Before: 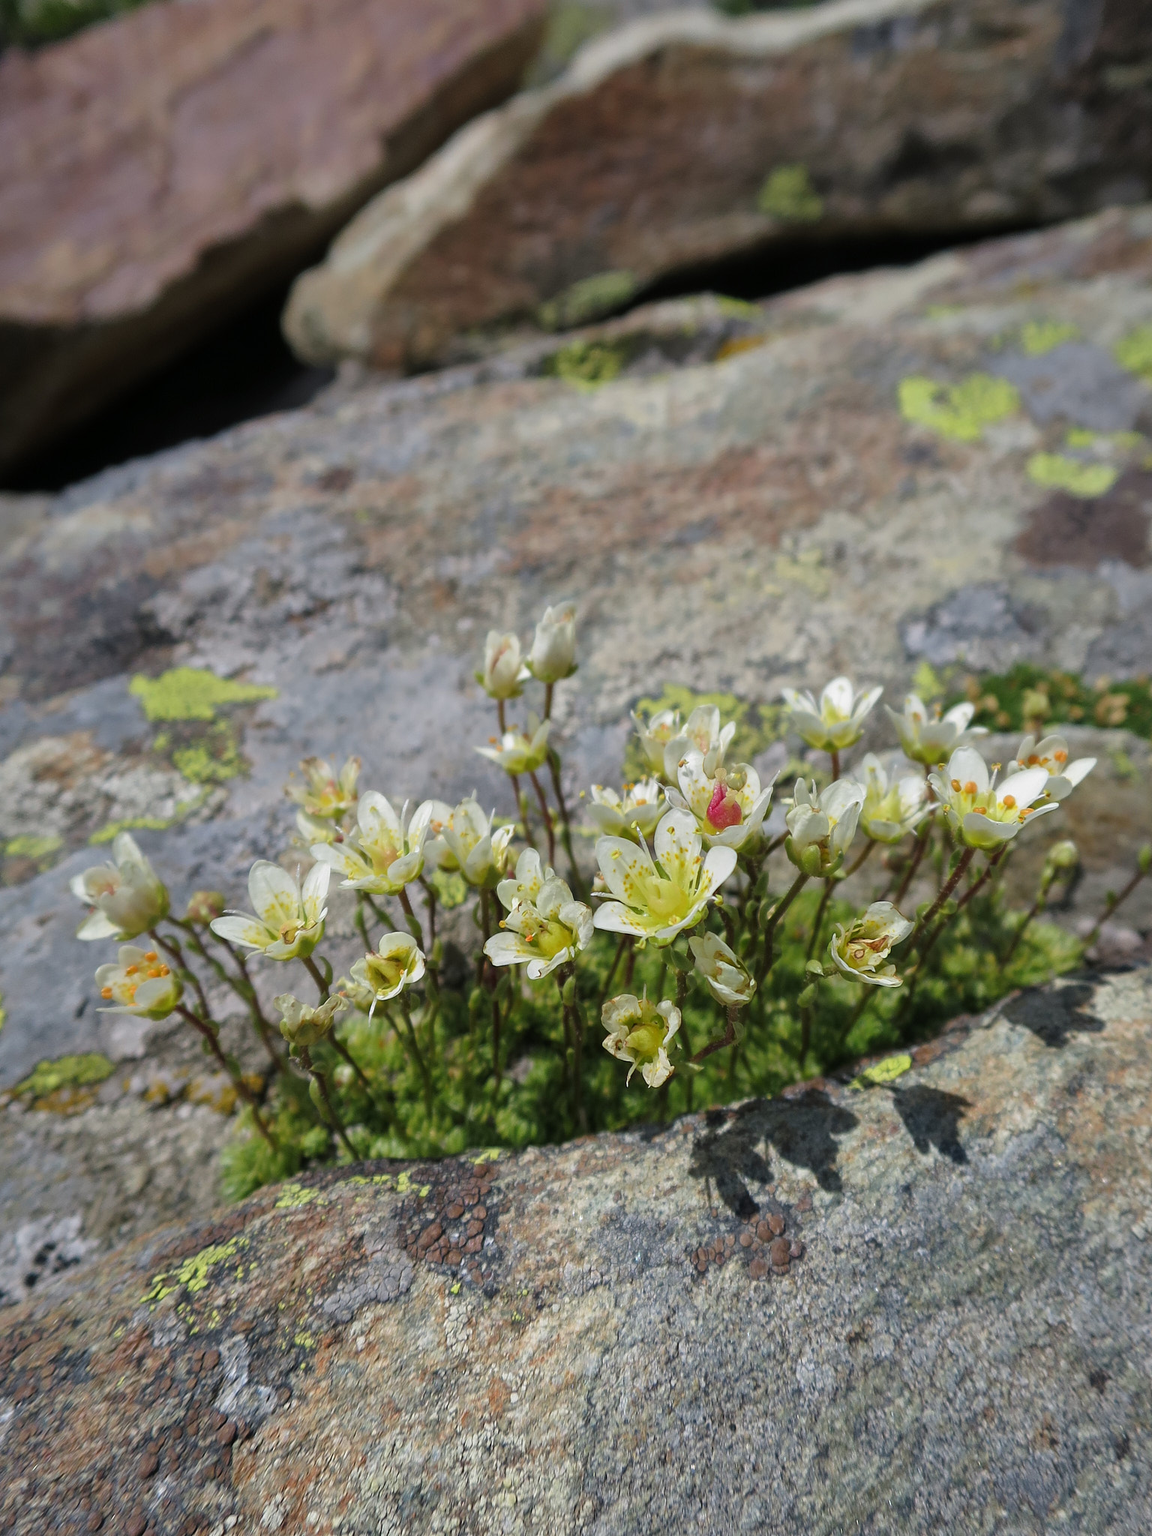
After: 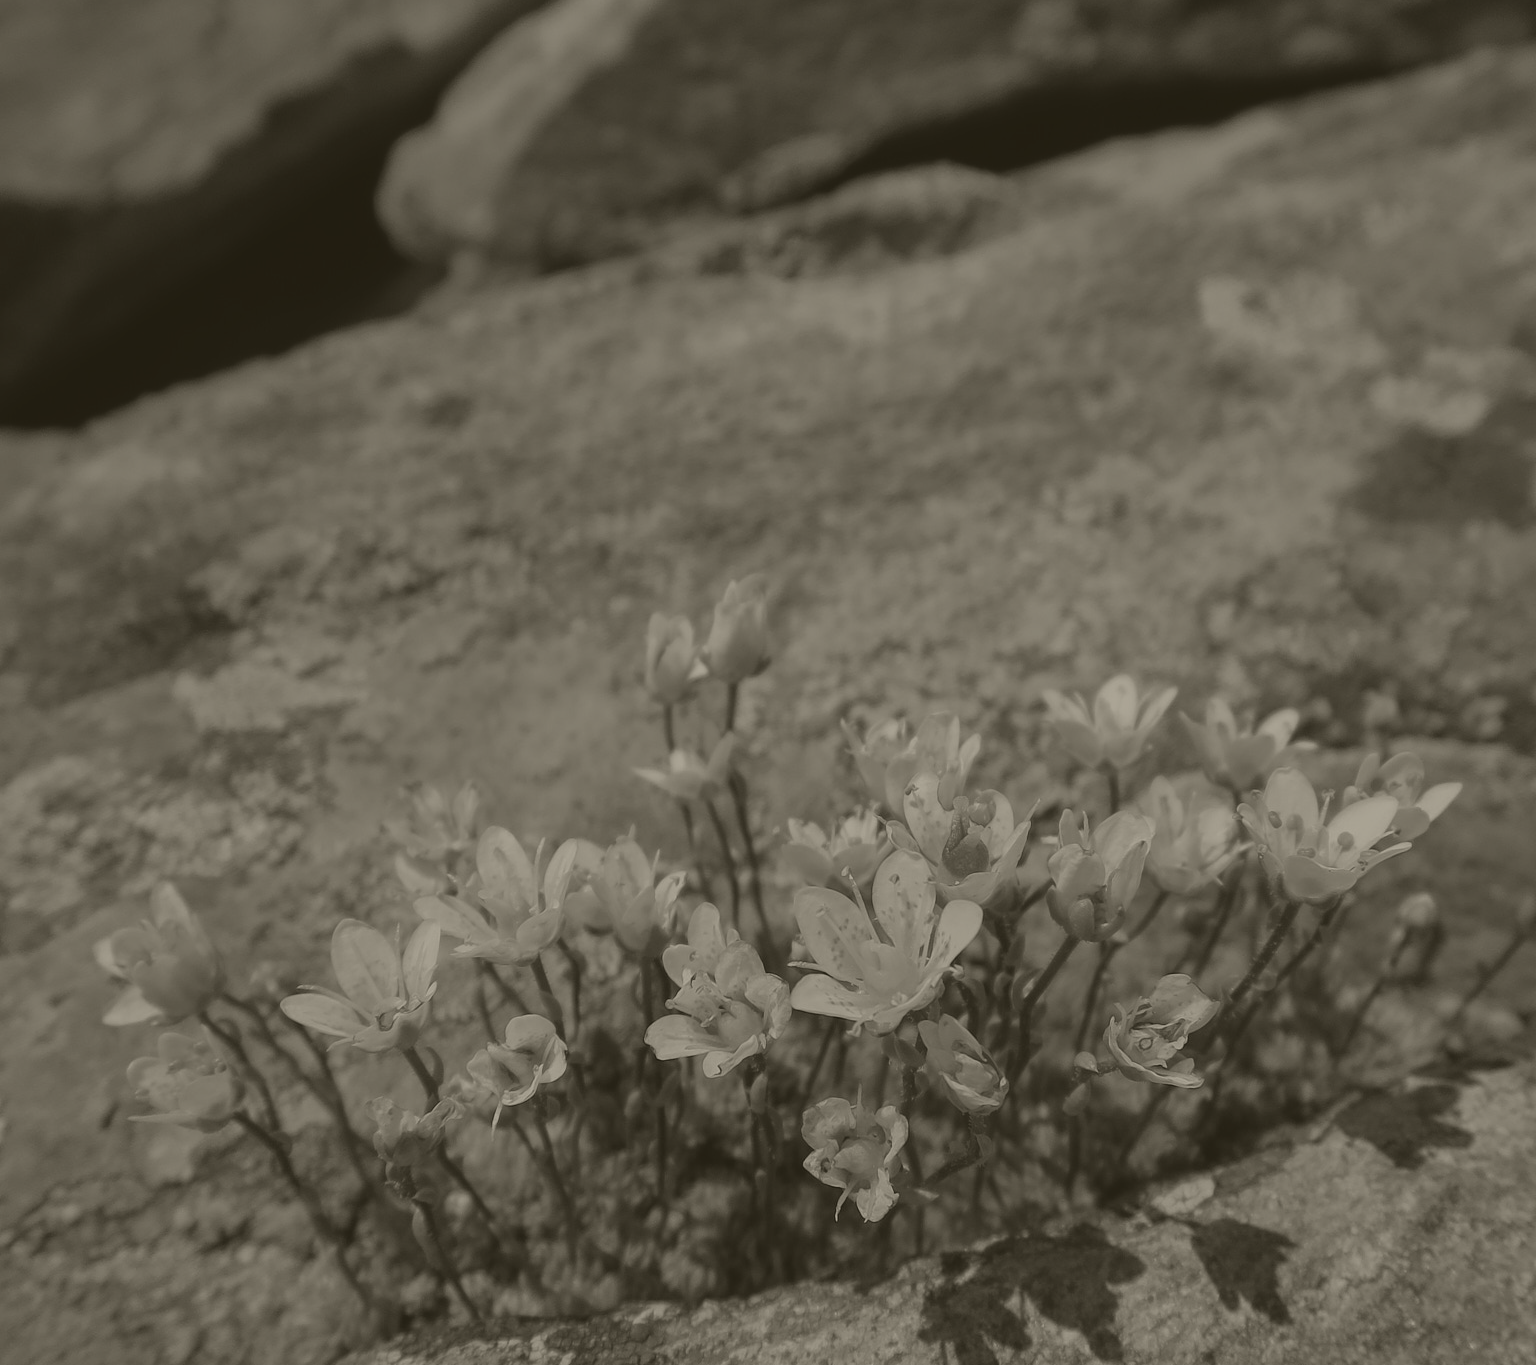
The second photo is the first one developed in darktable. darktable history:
crop: top 11.166%, bottom 22.168%
colorize: hue 41.44°, saturation 22%, source mix 60%, lightness 10.61%
